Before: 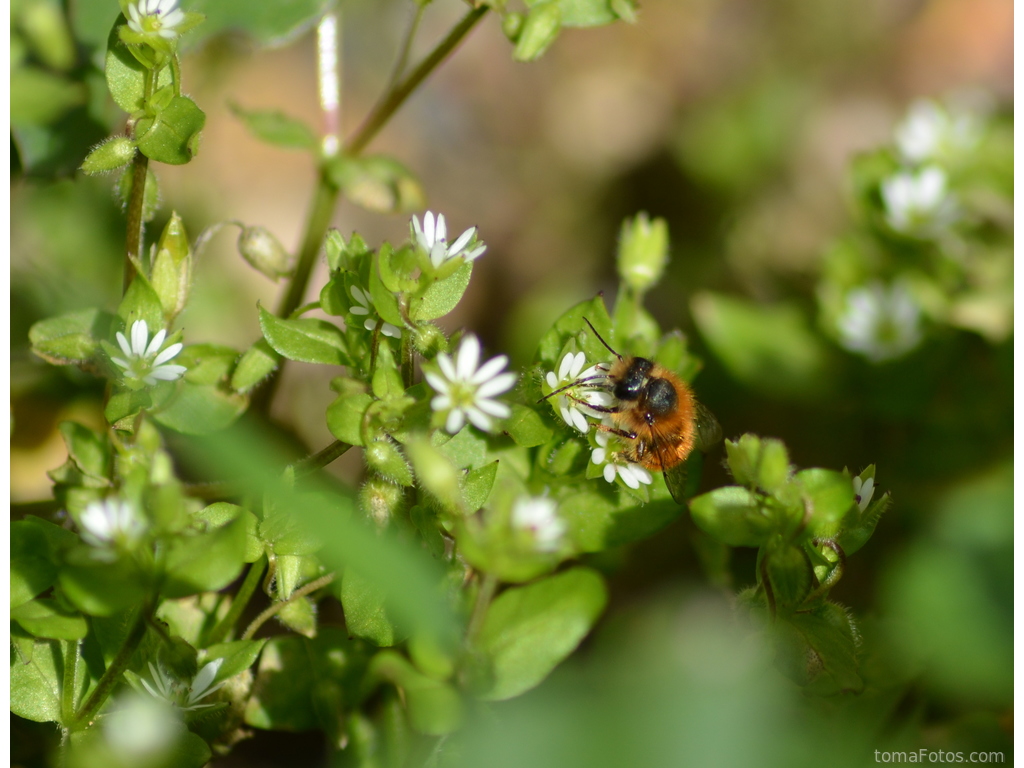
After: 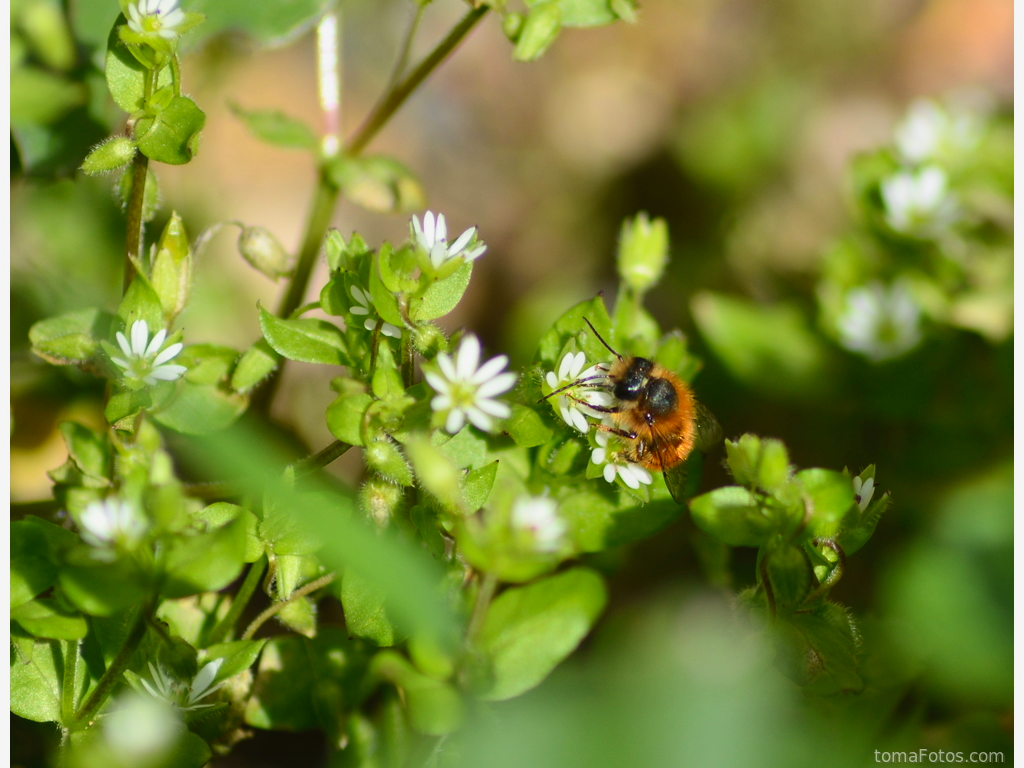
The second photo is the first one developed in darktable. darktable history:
exposure: exposure -0.293 EV, compensate highlight preservation false
contrast brightness saturation: contrast 0.2, brightness 0.16, saturation 0.22
